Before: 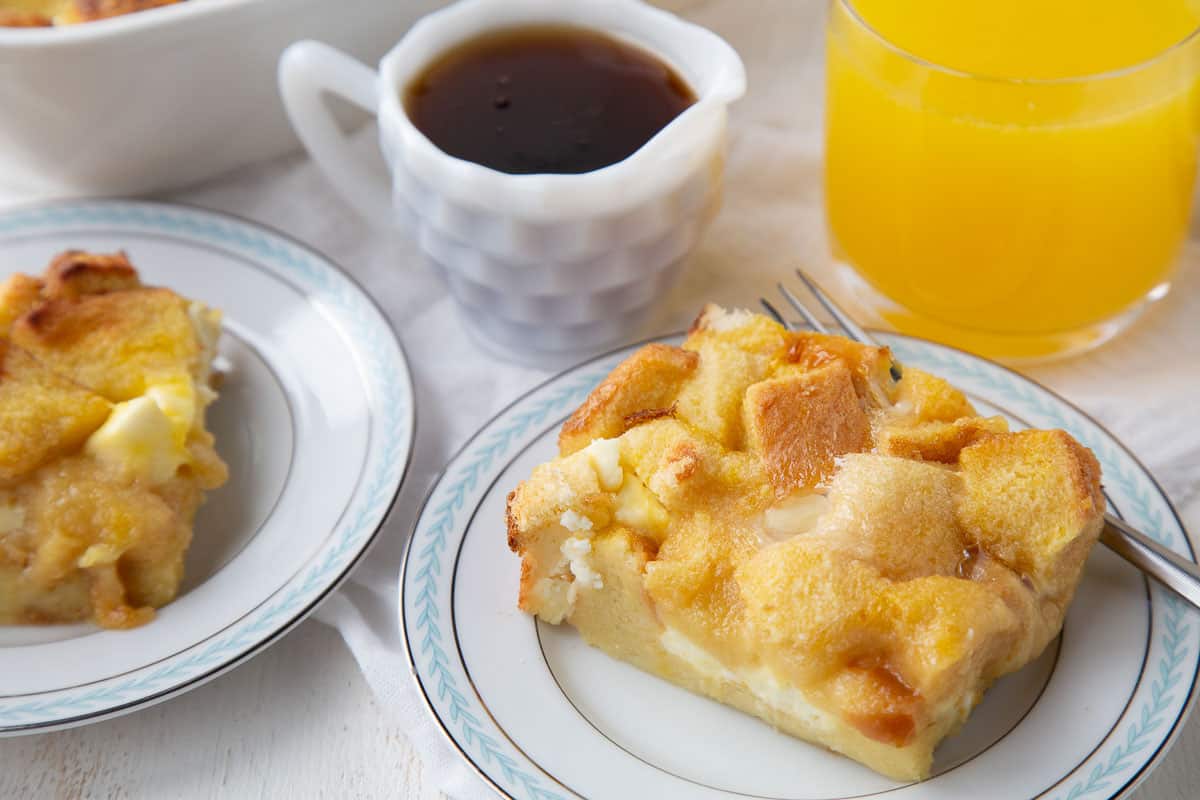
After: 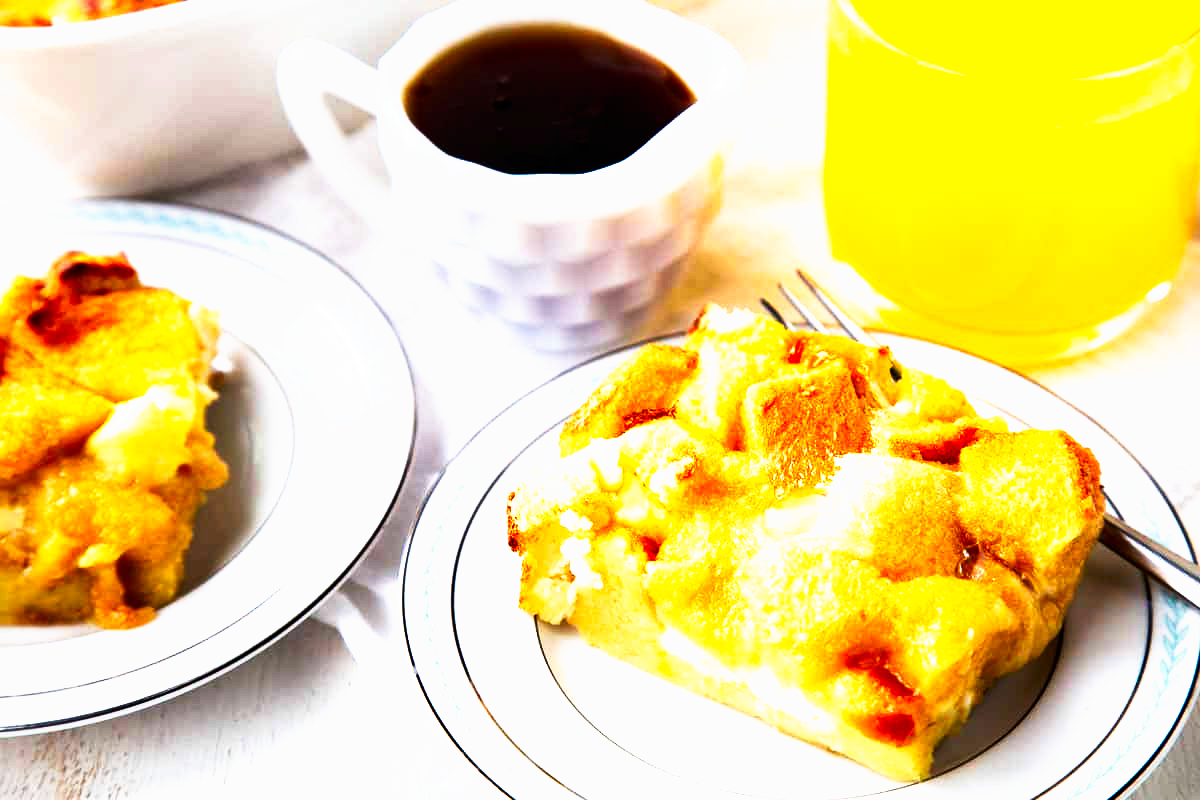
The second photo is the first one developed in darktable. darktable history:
tone curve: curves: ch0 [(0, 0) (0.003, 0) (0.011, 0) (0.025, 0) (0.044, 0.001) (0.069, 0.003) (0.1, 0.003) (0.136, 0.006) (0.177, 0.014) (0.224, 0.056) (0.277, 0.128) (0.335, 0.218) (0.399, 0.346) (0.468, 0.512) (0.543, 0.713) (0.623, 0.898) (0.709, 0.987) (0.801, 0.99) (0.898, 0.99) (1, 1)], preserve colors none
color correction: highlights b* -0.044
